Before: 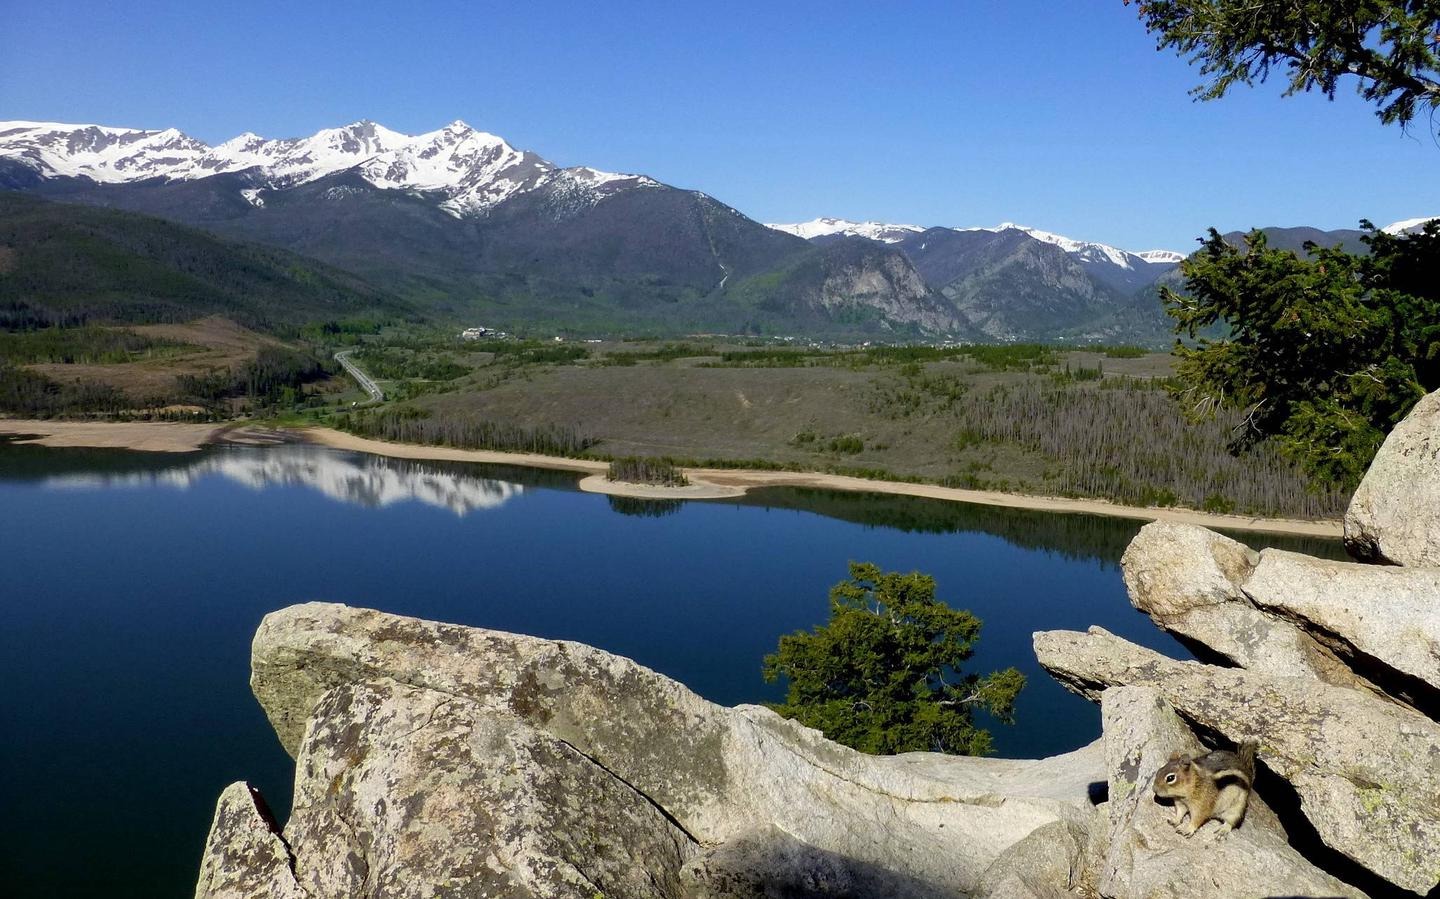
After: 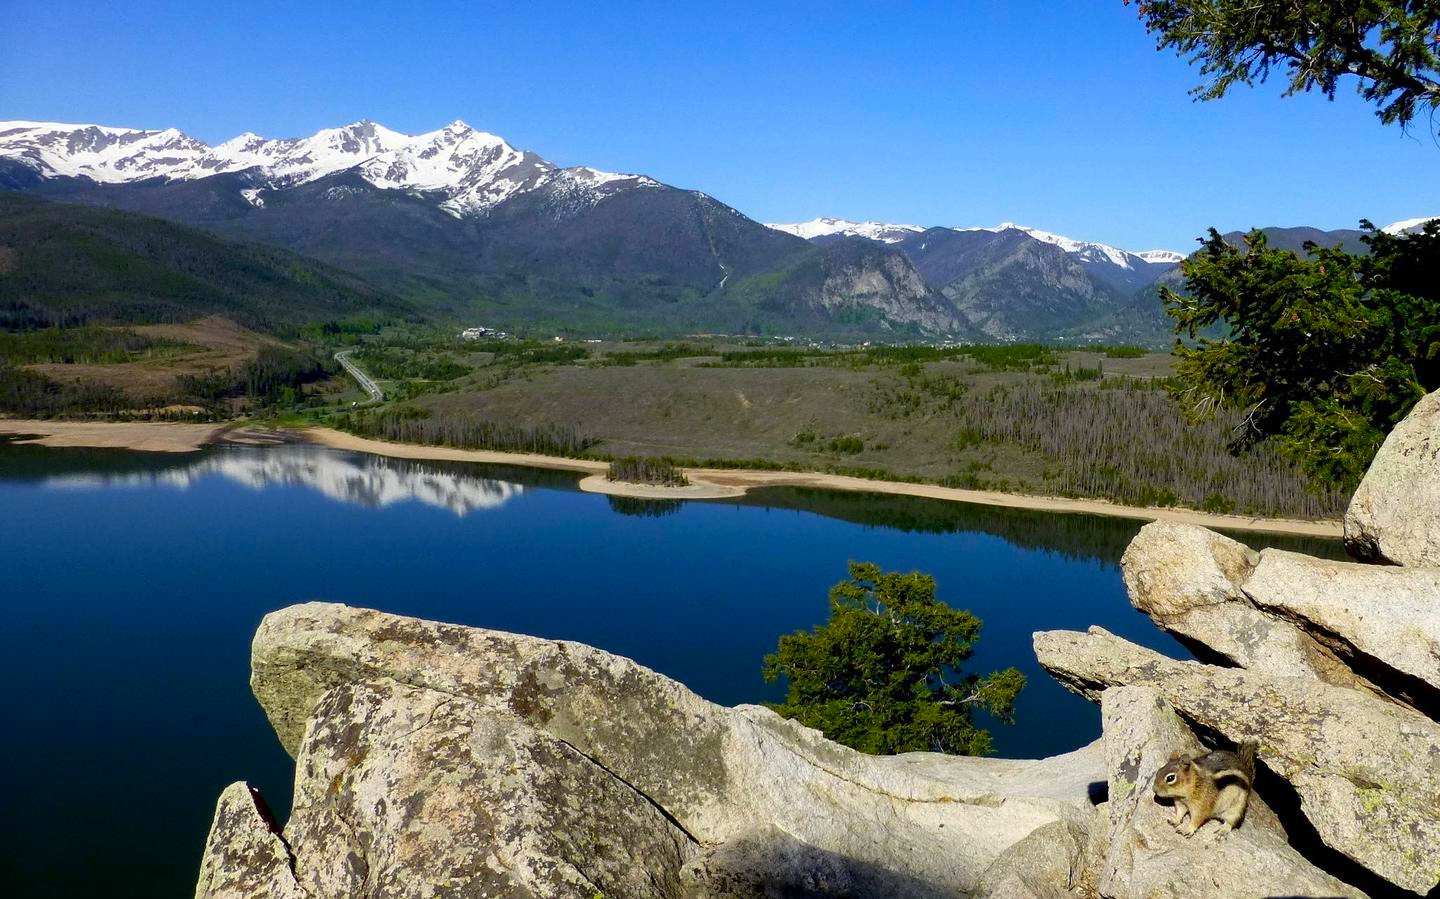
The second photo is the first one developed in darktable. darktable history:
contrast brightness saturation: contrast 0.094, saturation 0.269
